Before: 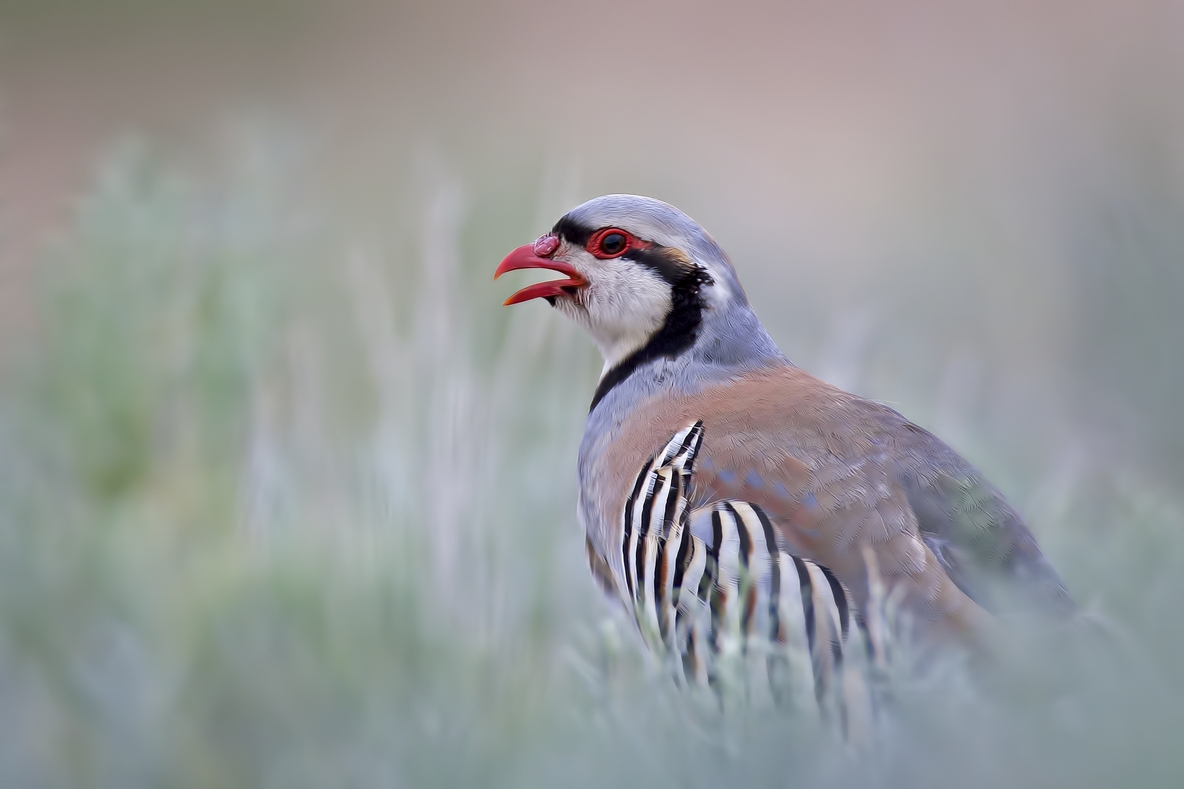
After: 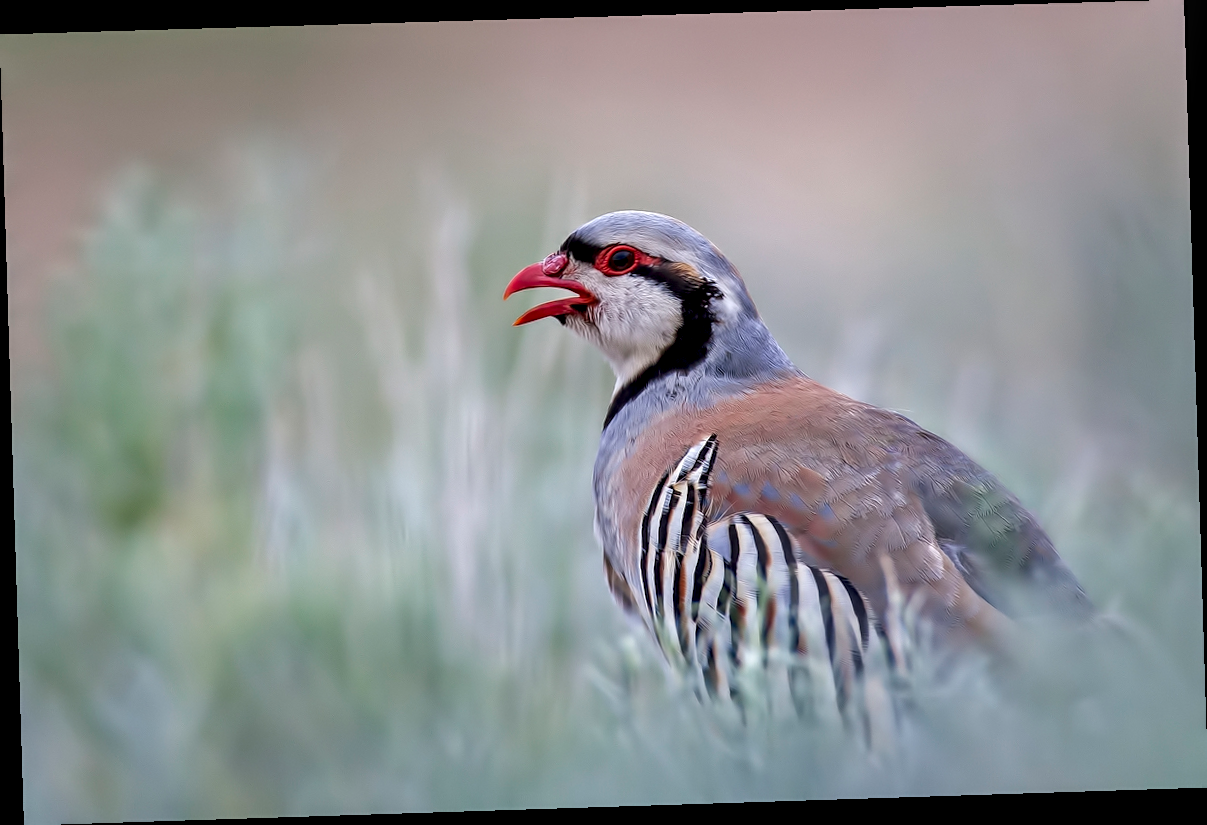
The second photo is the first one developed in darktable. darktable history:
sharpen: amount 0.2
rotate and perspective: rotation -1.77°, lens shift (horizontal) 0.004, automatic cropping off
local contrast: detail 150%
